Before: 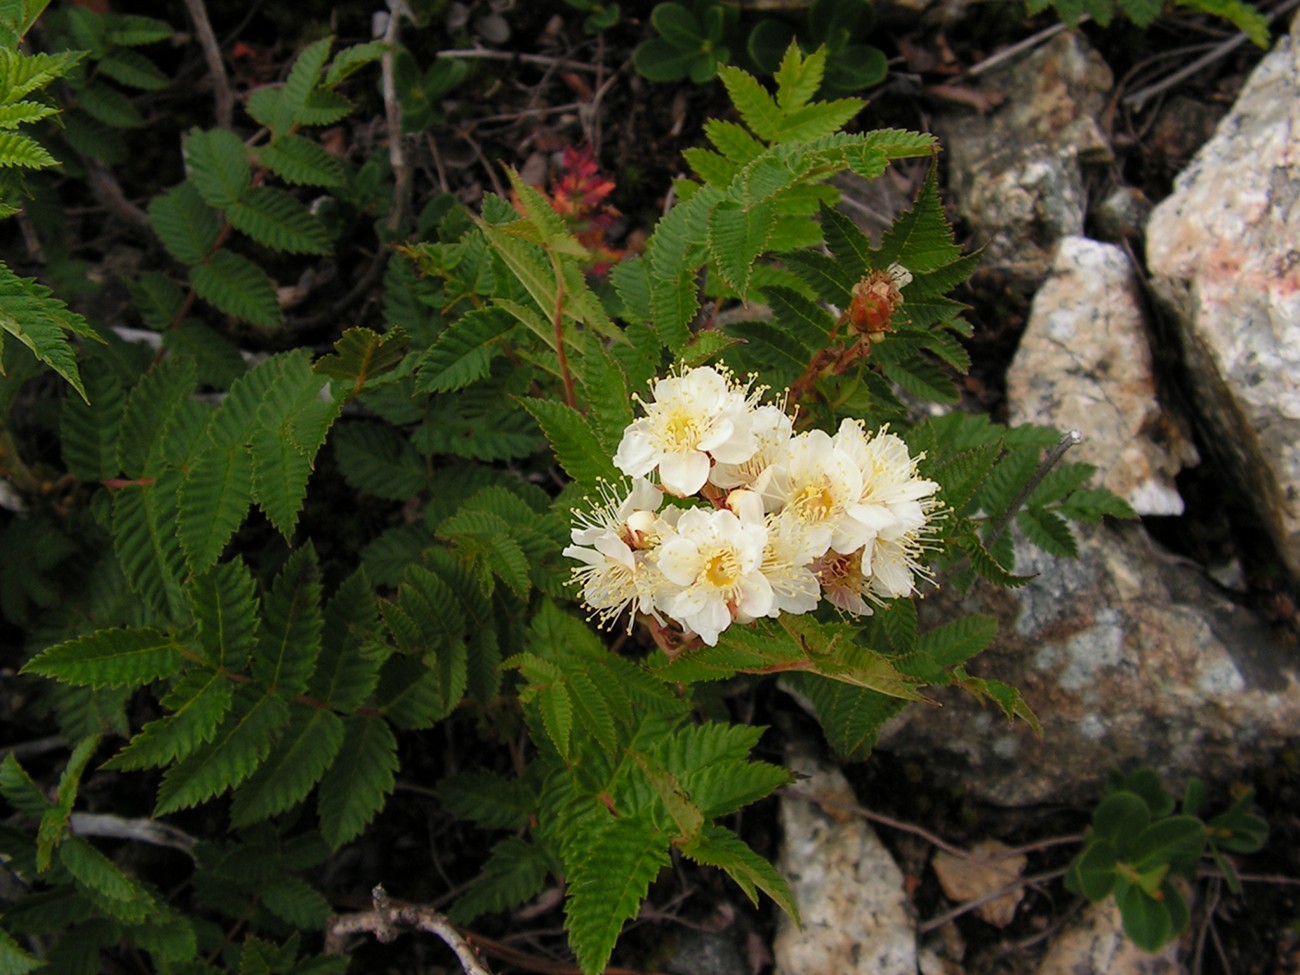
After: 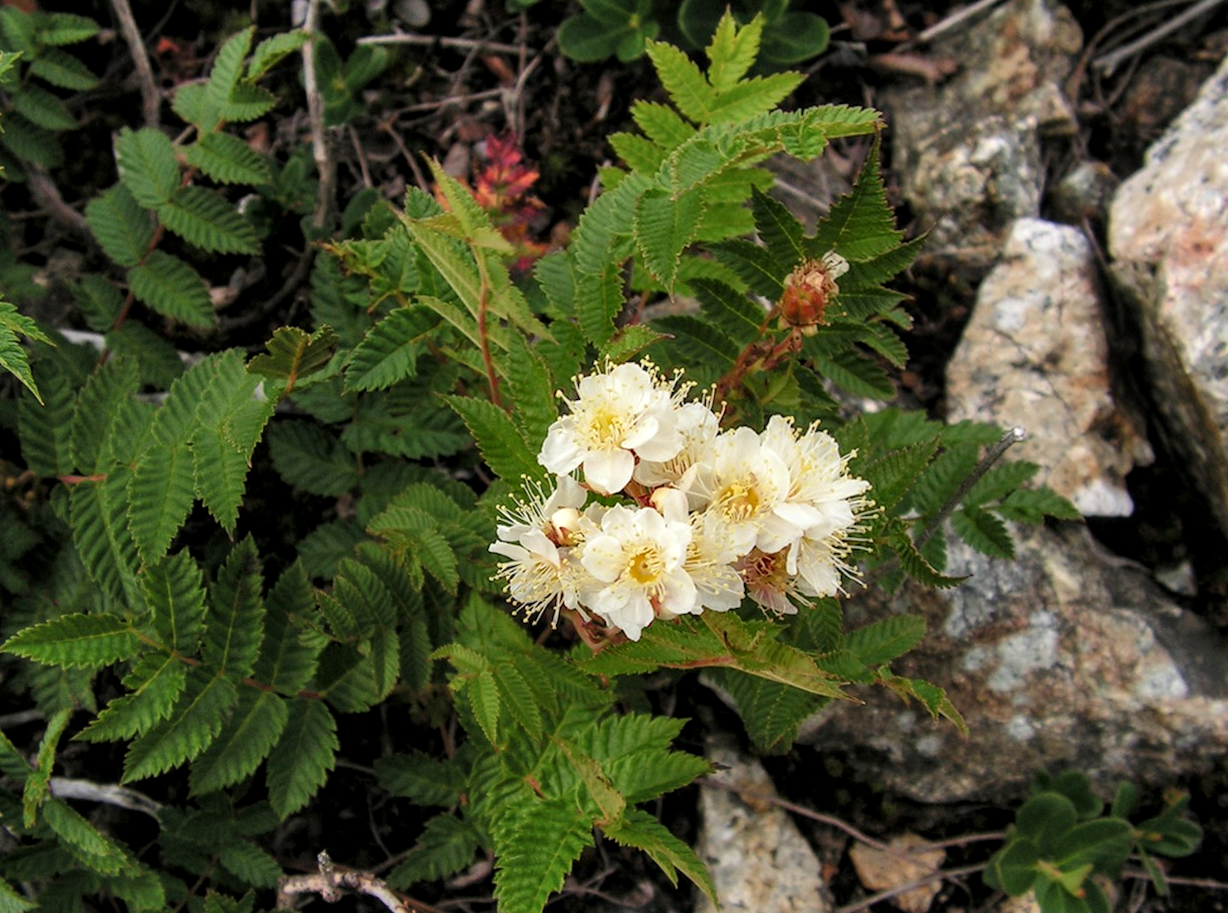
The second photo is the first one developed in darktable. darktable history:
shadows and highlights: shadows 43.71, white point adjustment -1.46, soften with gaussian
local contrast: detail 130%
rotate and perspective: rotation 0.062°, lens shift (vertical) 0.115, lens shift (horizontal) -0.133, crop left 0.047, crop right 0.94, crop top 0.061, crop bottom 0.94
exposure: exposure 0.2 EV, compensate highlight preservation false
